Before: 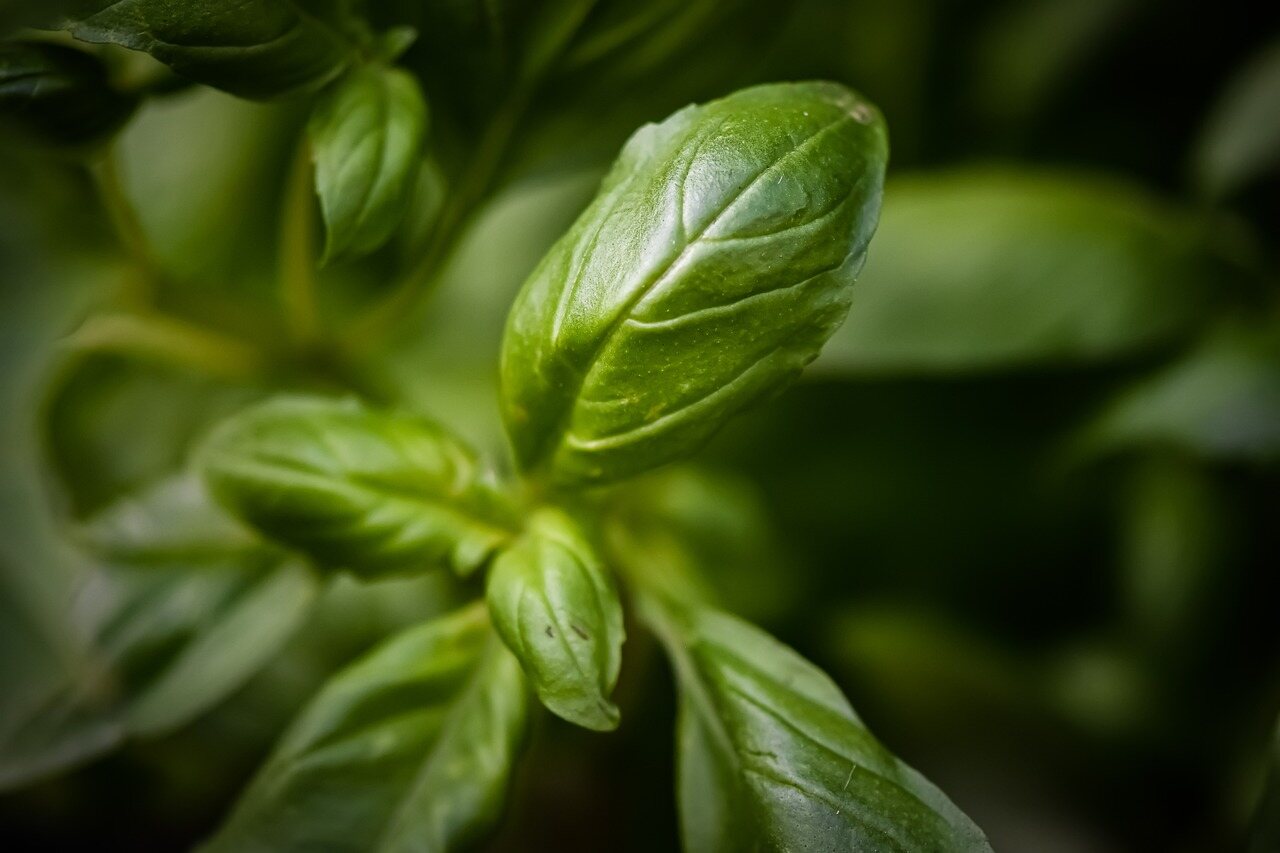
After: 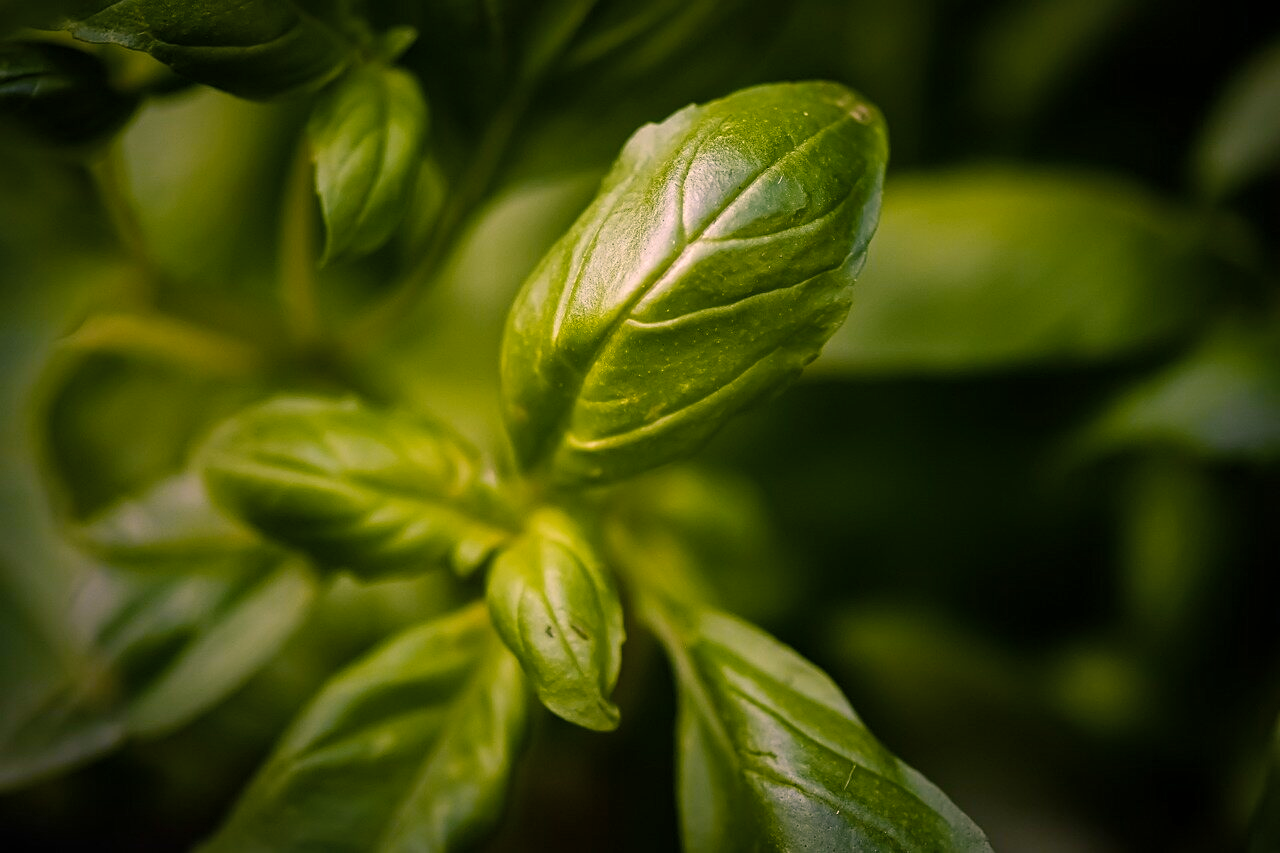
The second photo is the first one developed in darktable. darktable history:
sharpen: amount 0.208
color balance rgb: highlights gain › chroma 4.532%, highlights gain › hue 31.57°, perceptual saturation grading › global saturation 35.806%, perceptual saturation grading › shadows 35.347%
color correction: highlights b* 0.027, saturation 0.814
